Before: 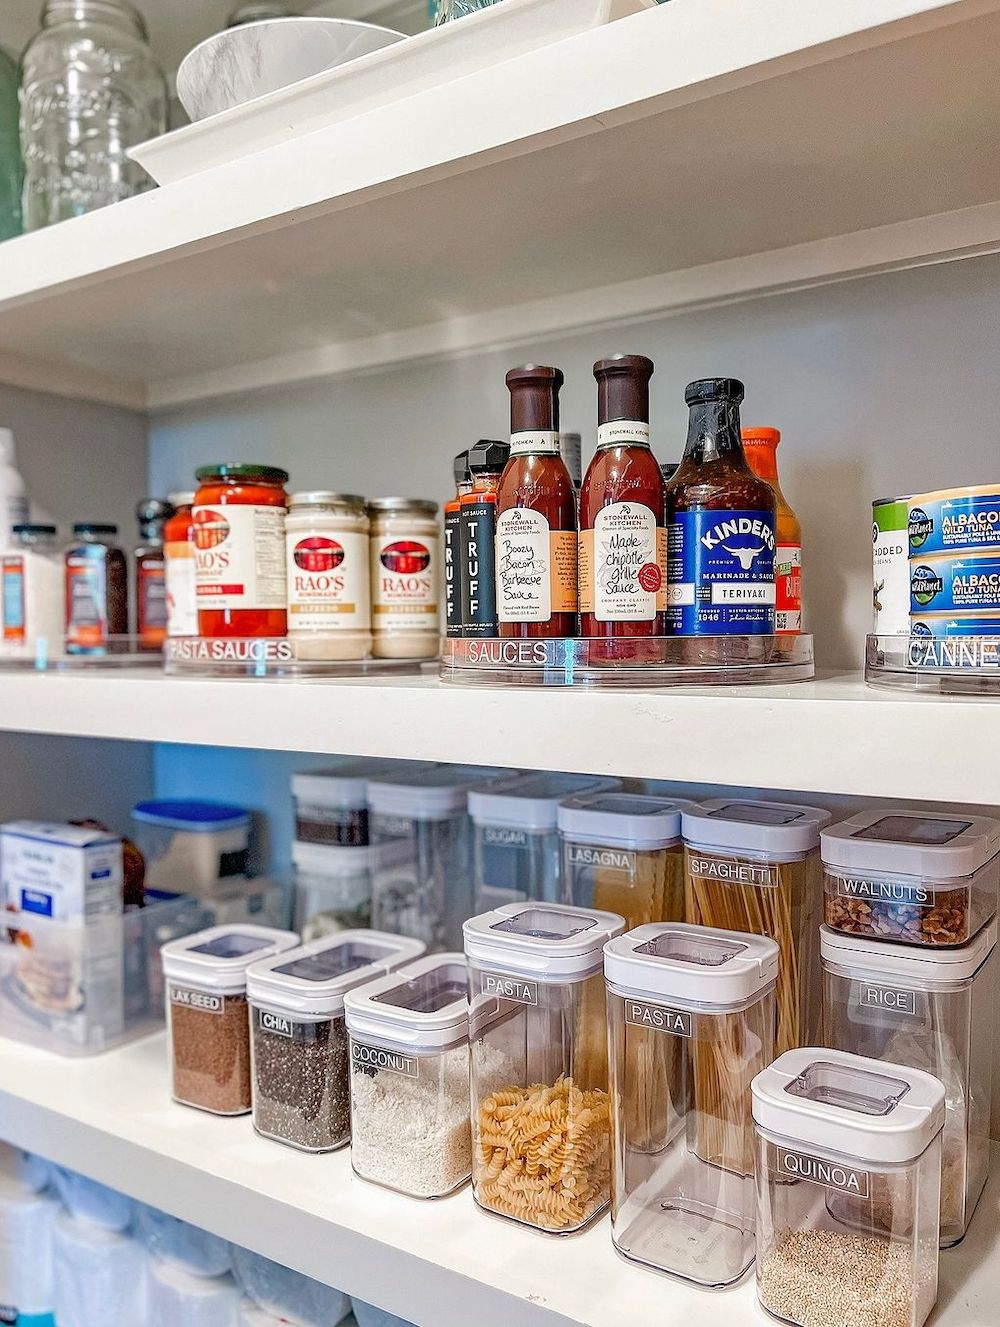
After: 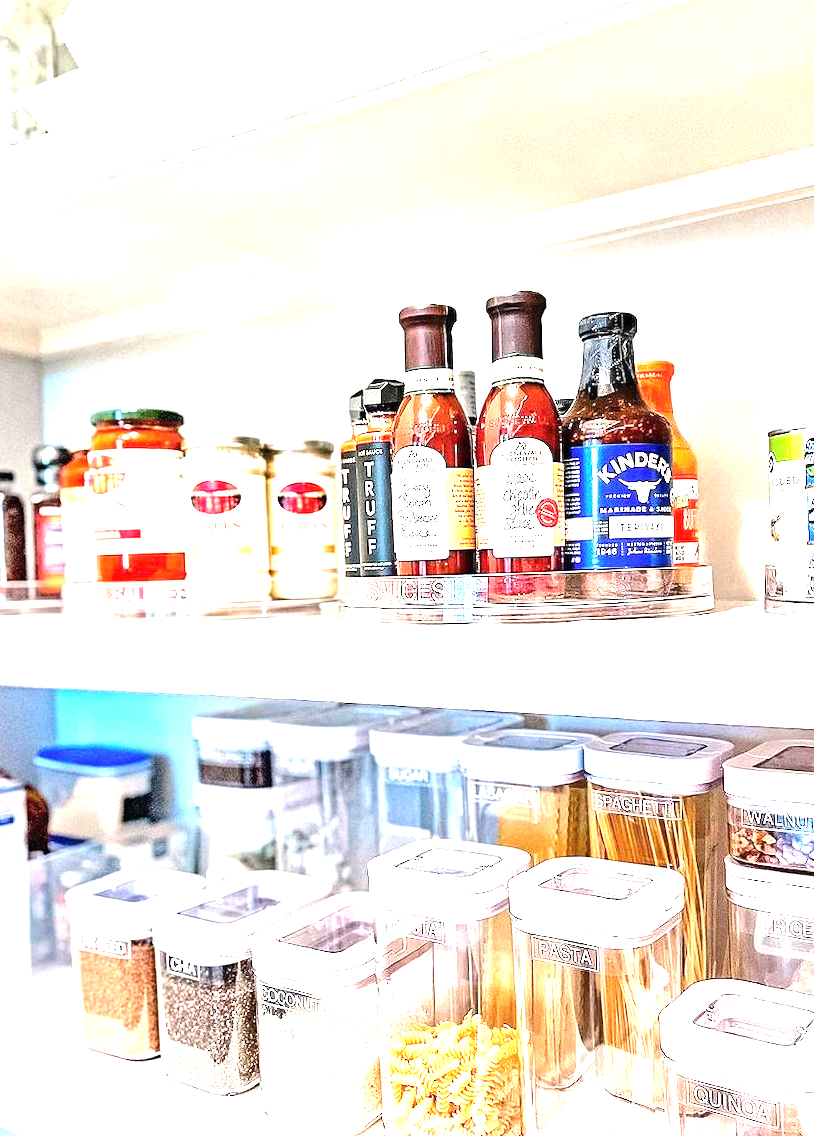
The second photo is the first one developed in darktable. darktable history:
rotate and perspective: rotation -1.24°, automatic cropping off
crop: left 11.225%, top 5.381%, right 9.565%, bottom 10.314%
exposure: black level correction 0, exposure 1.675 EV, compensate exposure bias true, compensate highlight preservation false
tone equalizer: -8 EV -0.75 EV, -7 EV -0.7 EV, -6 EV -0.6 EV, -5 EV -0.4 EV, -3 EV 0.4 EV, -2 EV 0.6 EV, -1 EV 0.7 EV, +0 EV 0.75 EV, edges refinement/feathering 500, mask exposure compensation -1.57 EV, preserve details no
